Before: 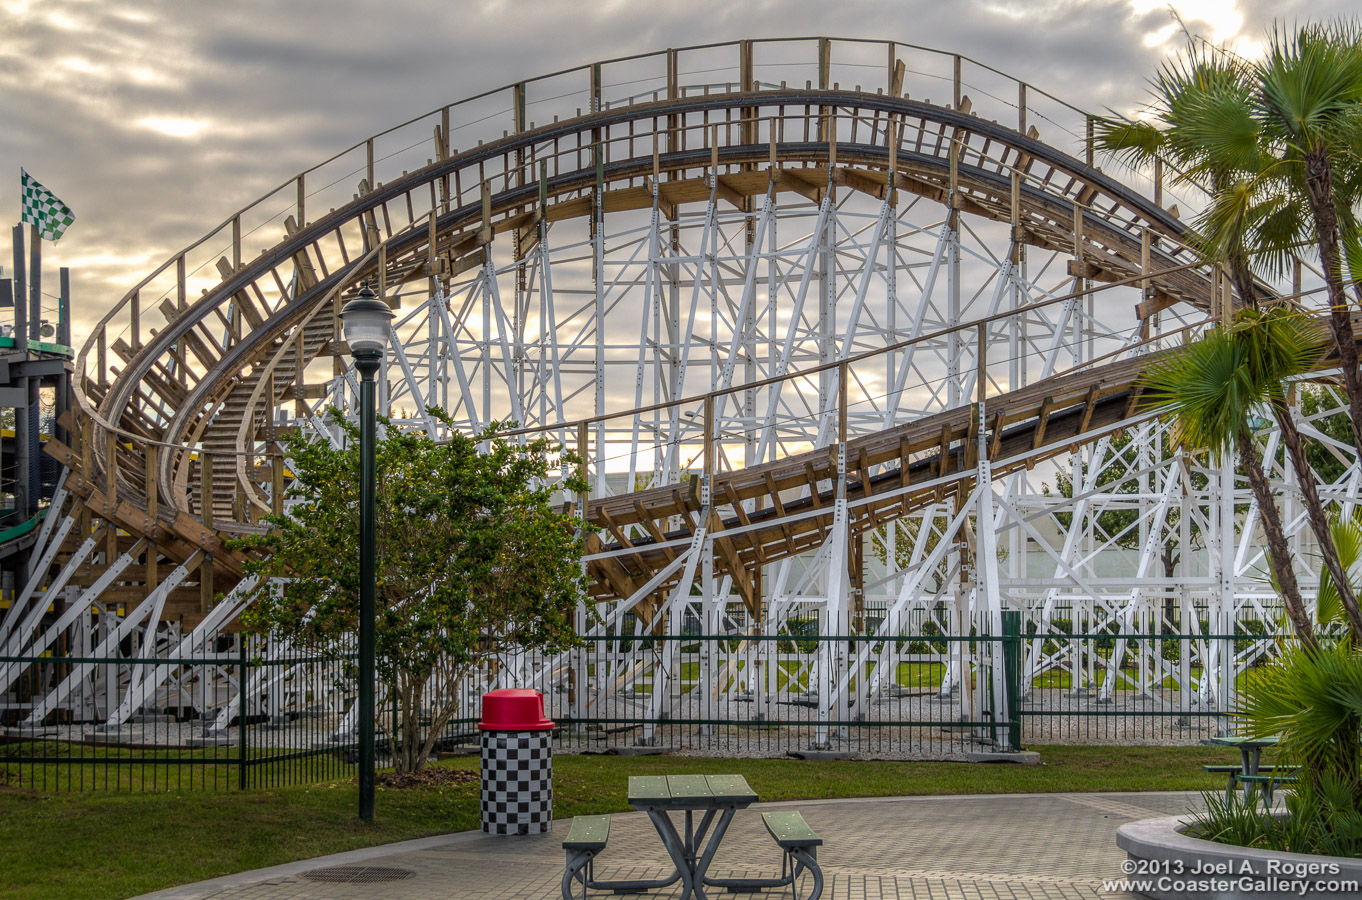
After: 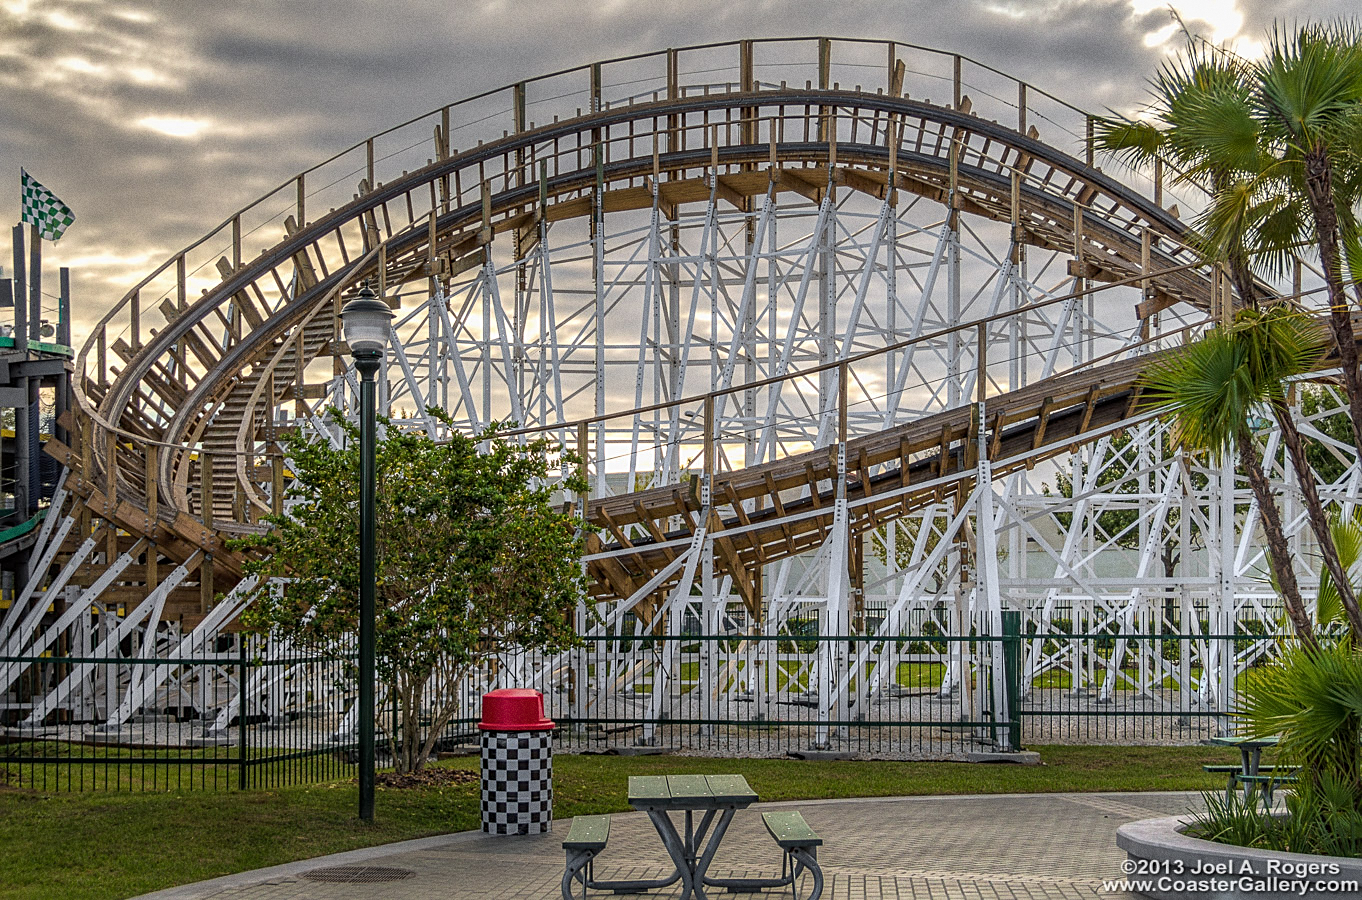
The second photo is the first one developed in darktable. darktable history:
shadows and highlights: radius 118.69, shadows 42.21, highlights -61.56, soften with gaussian
sharpen: on, module defaults
grain: coarseness 0.09 ISO
tone equalizer: -7 EV 0.18 EV, -6 EV 0.12 EV, -5 EV 0.08 EV, -4 EV 0.04 EV, -2 EV -0.02 EV, -1 EV -0.04 EV, +0 EV -0.06 EV, luminance estimator HSV value / RGB max
